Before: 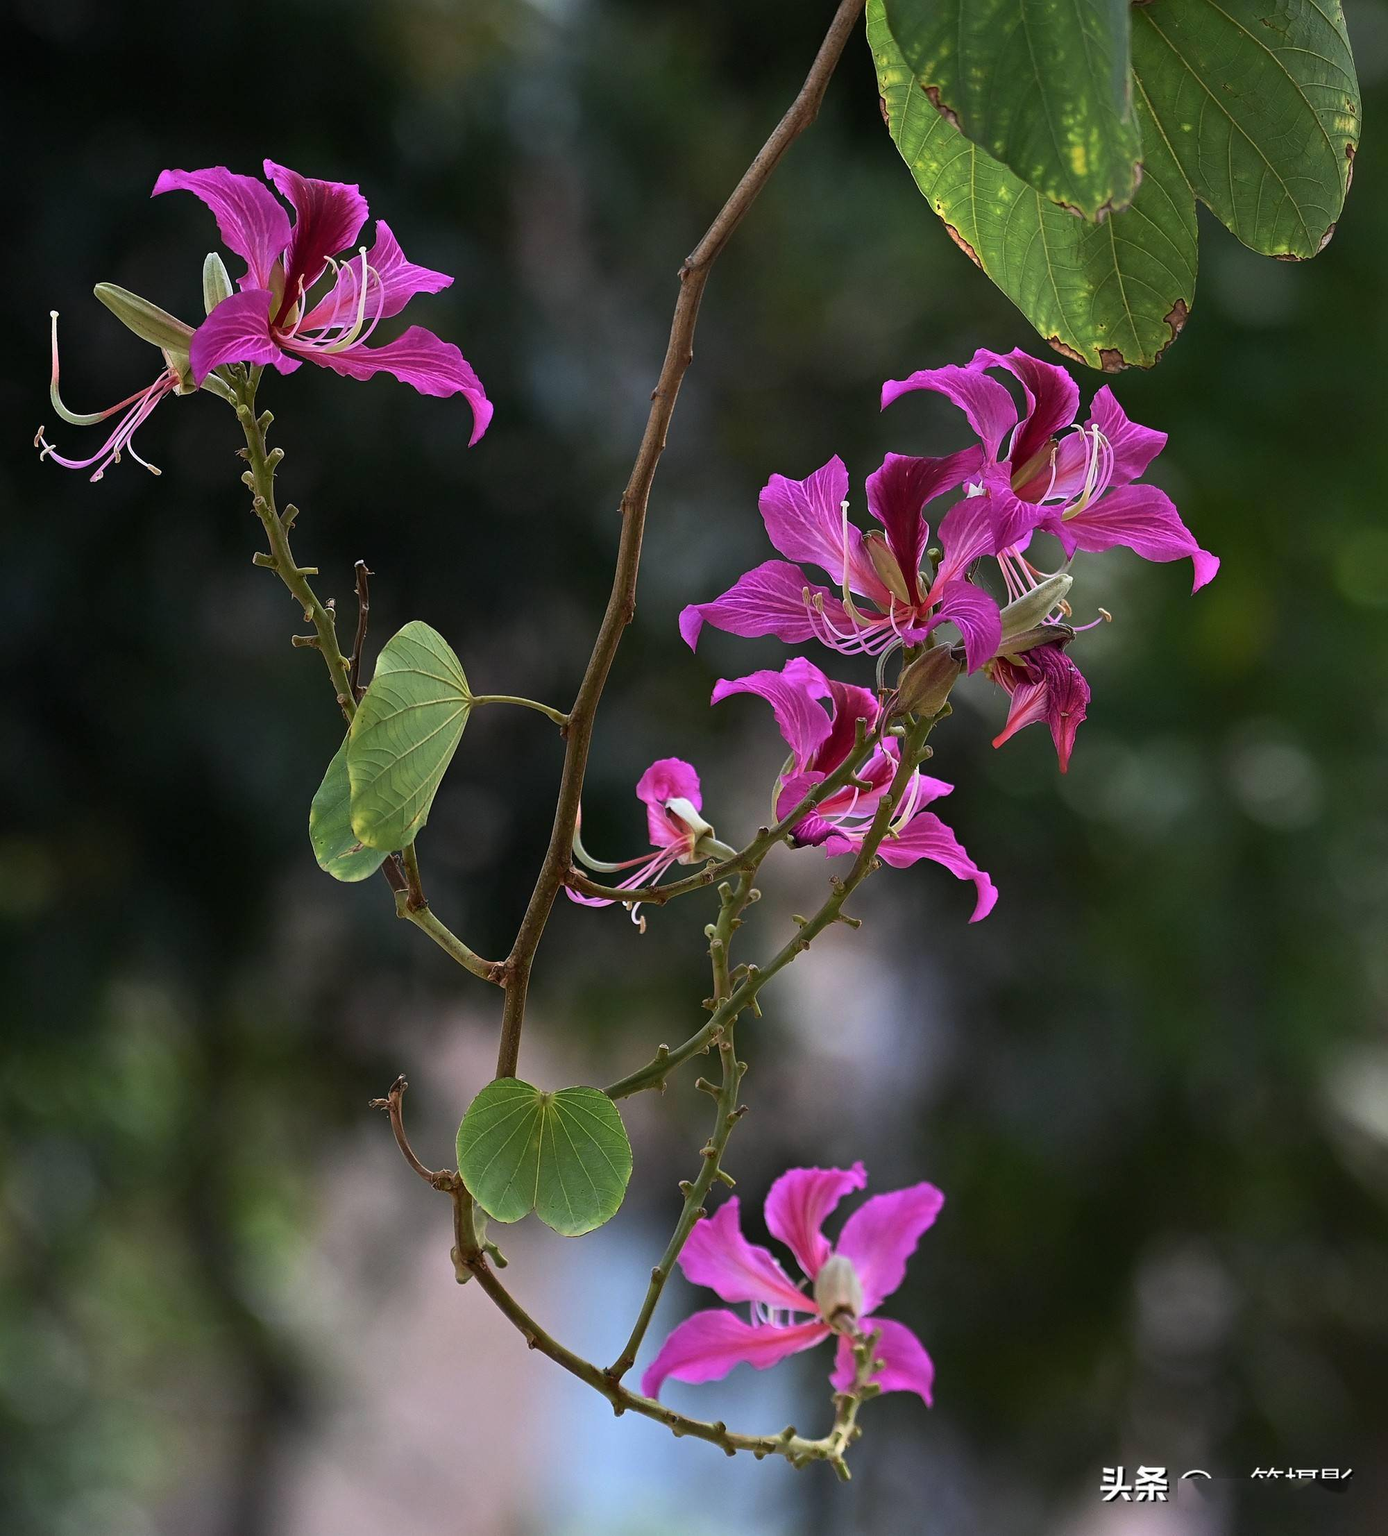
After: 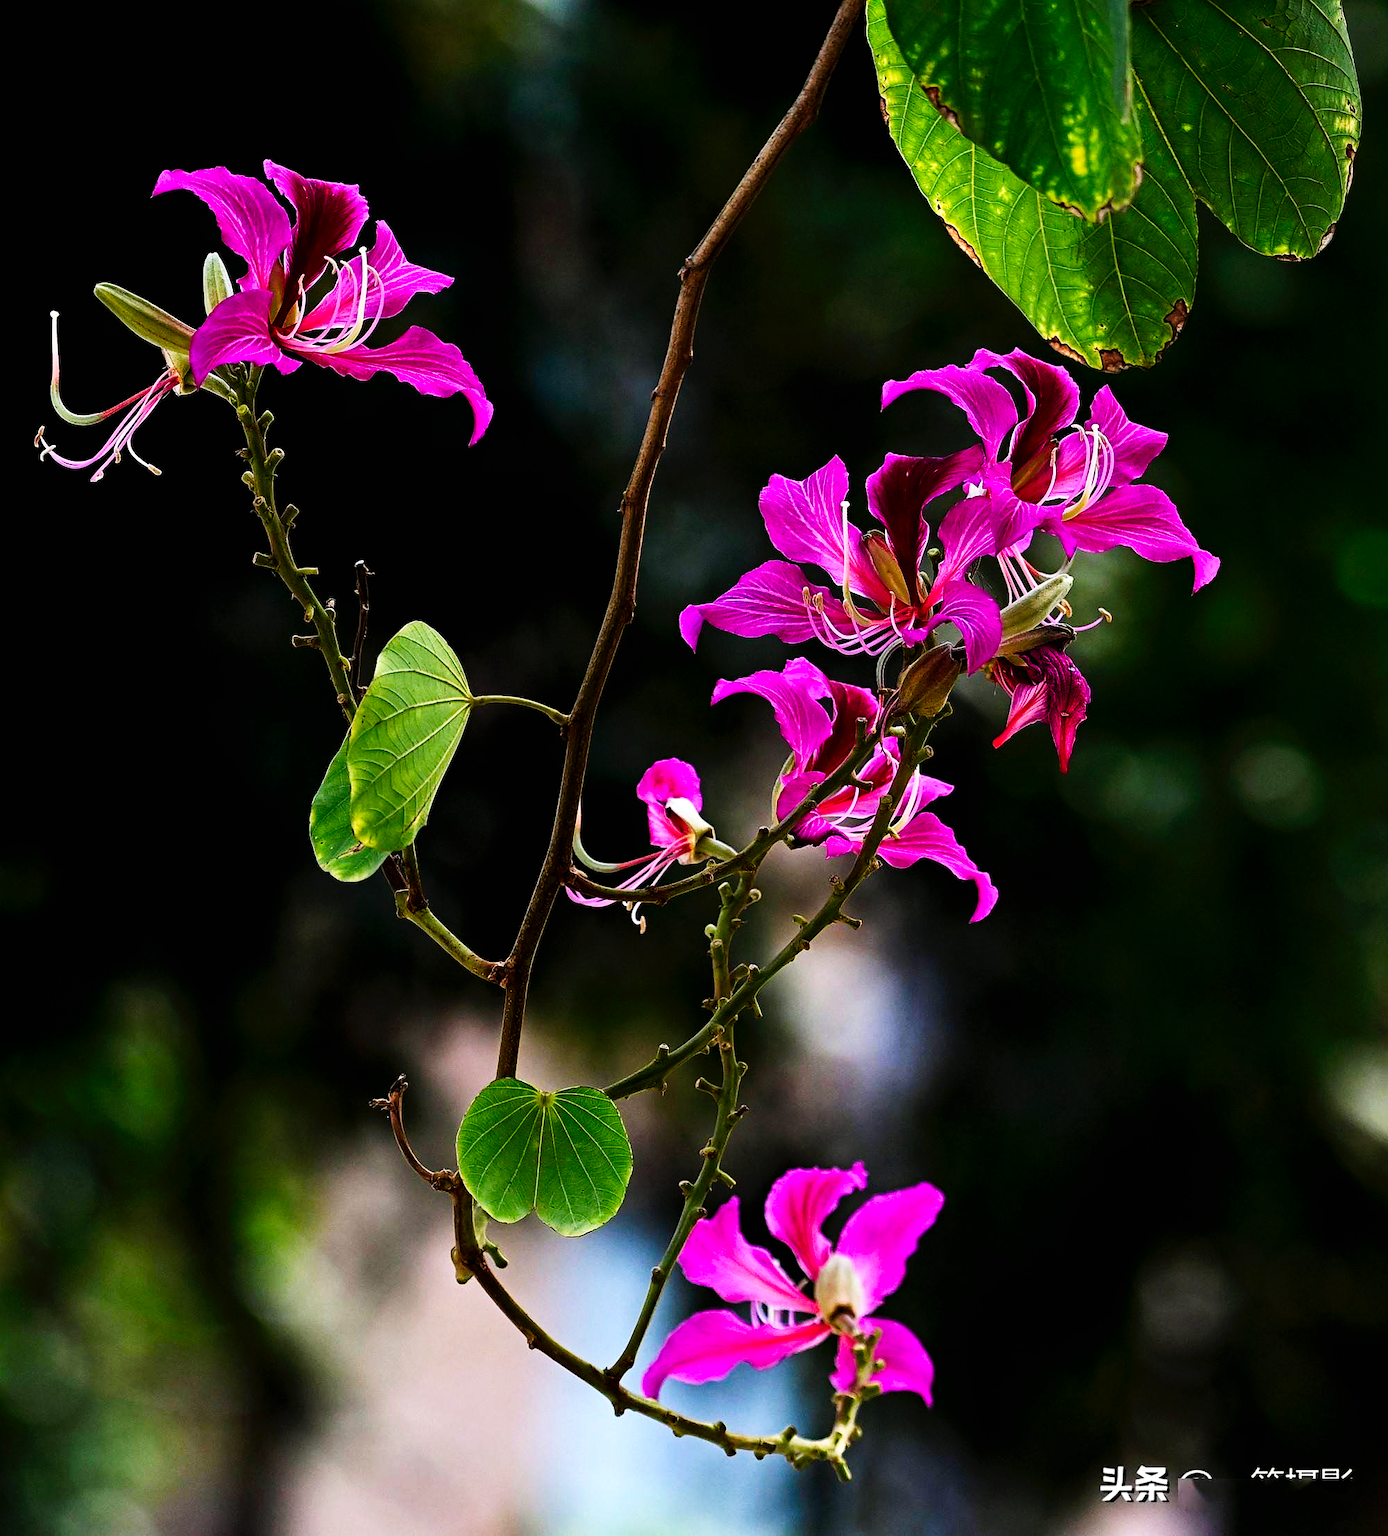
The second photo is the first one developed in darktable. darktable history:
tone curve: curves: ch0 [(0, 0) (0.003, 0.002) (0.011, 0.002) (0.025, 0.002) (0.044, 0.002) (0.069, 0.002) (0.1, 0.003) (0.136, 0.008) (0.177, 0.03) (0.224, 0.058) (0.277, 0.139) (0.335, 0.233) (0.399, 0.363) (0.468, 0.506) (0.543, 0.649) (0.623, 0.781) (0.709, 0.88) (0.801, 0.956) (0.898, 0.994) (1, 1)], preserve colors none
haze removal: compatibility mode true, adaptive false
contrast equalizer: y [[0.5, 0.5, 0.472, 0.5, 0.5, 0.5], [0.5 ×6], [0.5 ×6], [0 ×6], [0 ×6]]
